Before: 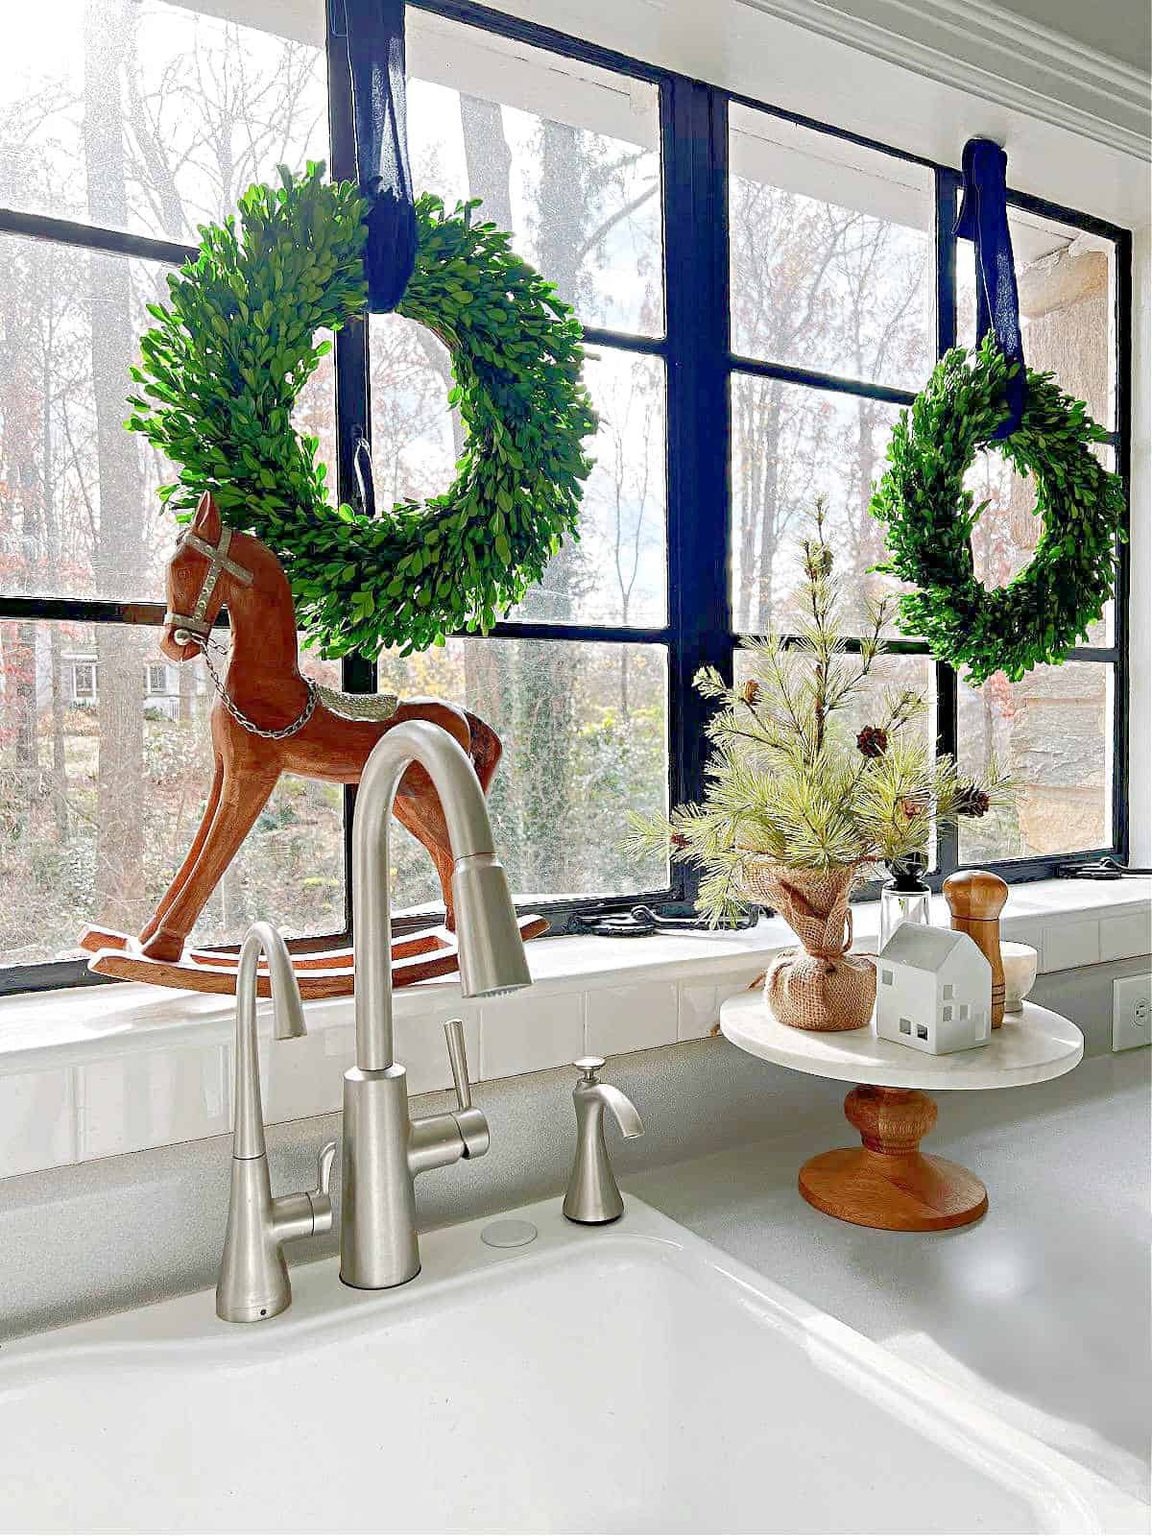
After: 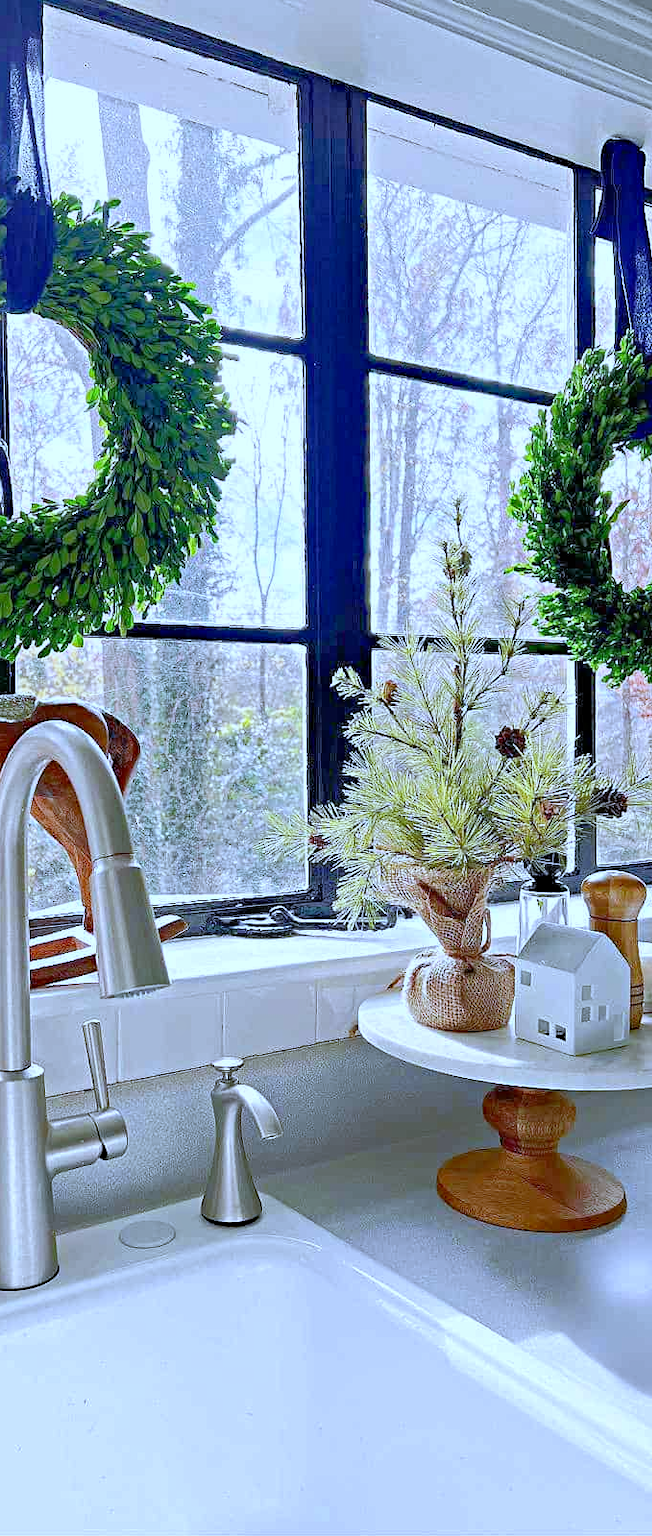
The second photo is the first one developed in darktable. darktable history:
white balance: red 0.871, blue 1.249
crop: left 31.458%, top 0%, right 11.876%
haze removal: compatibility mode true, adaptive false
